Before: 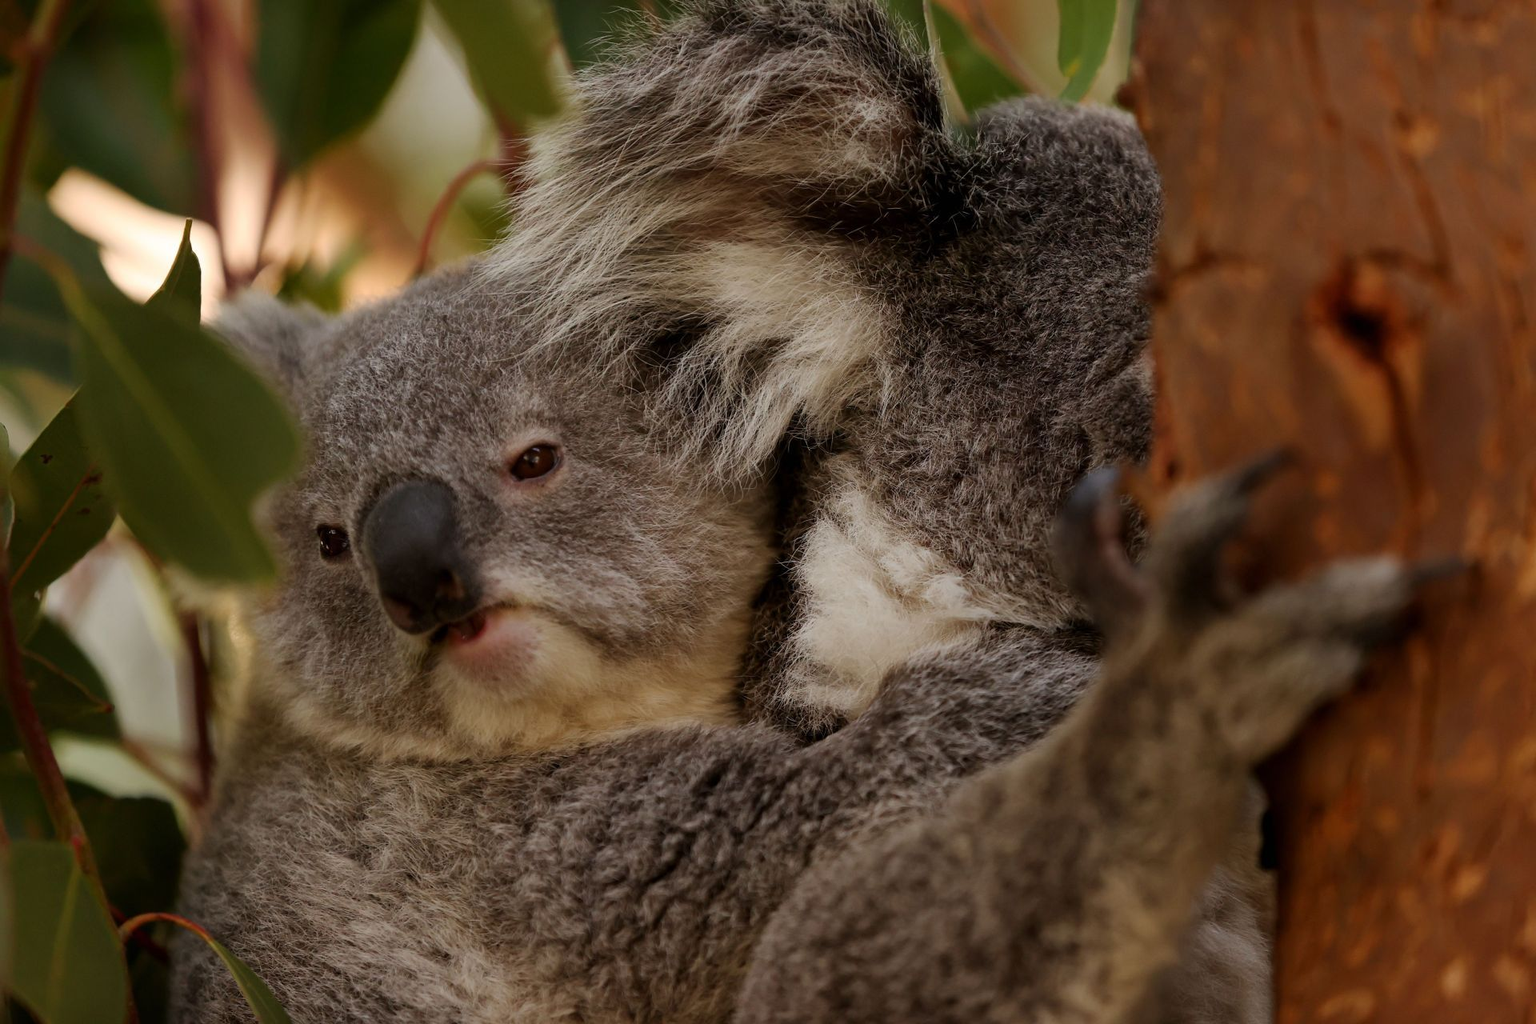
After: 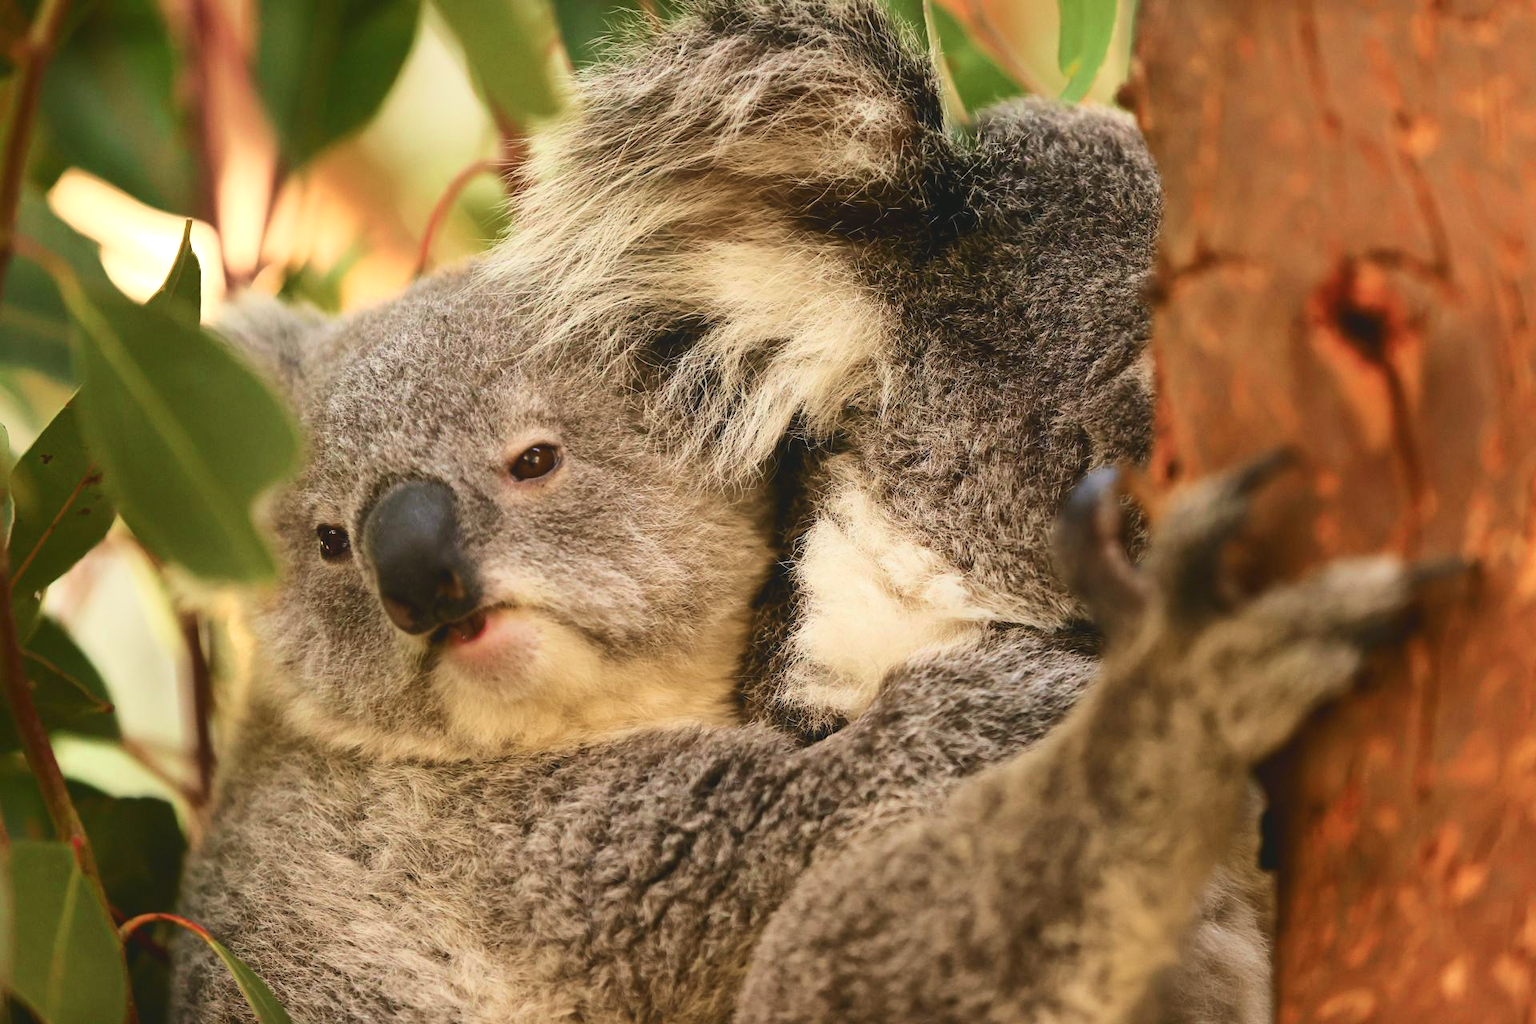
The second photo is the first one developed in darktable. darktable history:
color zones: curves: ch0 [(0.25, 0.5) (0.463, 0.627) (0.484, 0.637) (0.75, 0.5)]
exposure: black level correction -0.005, exposure 1 EV, compensate highlight preservation false
contrast equalizer: octaves 7, y [[0.6 ×6], [0.55 ×6], [0 ×6], [0 ×6], [0 ×6]], mix -0.3
tone curve: curves: ch0 [(0, 0) (0.114, 0.083) (0.291, 0.3) (0.447, 0.535) (0.602, 0.712) (0.772, 0.864) (0.999, 0.978)]; ch1 [(0, 0) (0.389, 0.352) (0.458, 0.433) (0.486, 0.474) (0.509, 0.505) (0.535, 0.541) (0.555, 0.557) (0.677, 0.724) (1, 1)]; ch2 [(0, 0) (0.369, 0.388) (0.449, 0.431) (0.501, 0.5) (0.528, 0.552) (0.561, 0.596) (0.697, 0.721) (1, 1)], color space Lab, independent channels, preserve colors none
